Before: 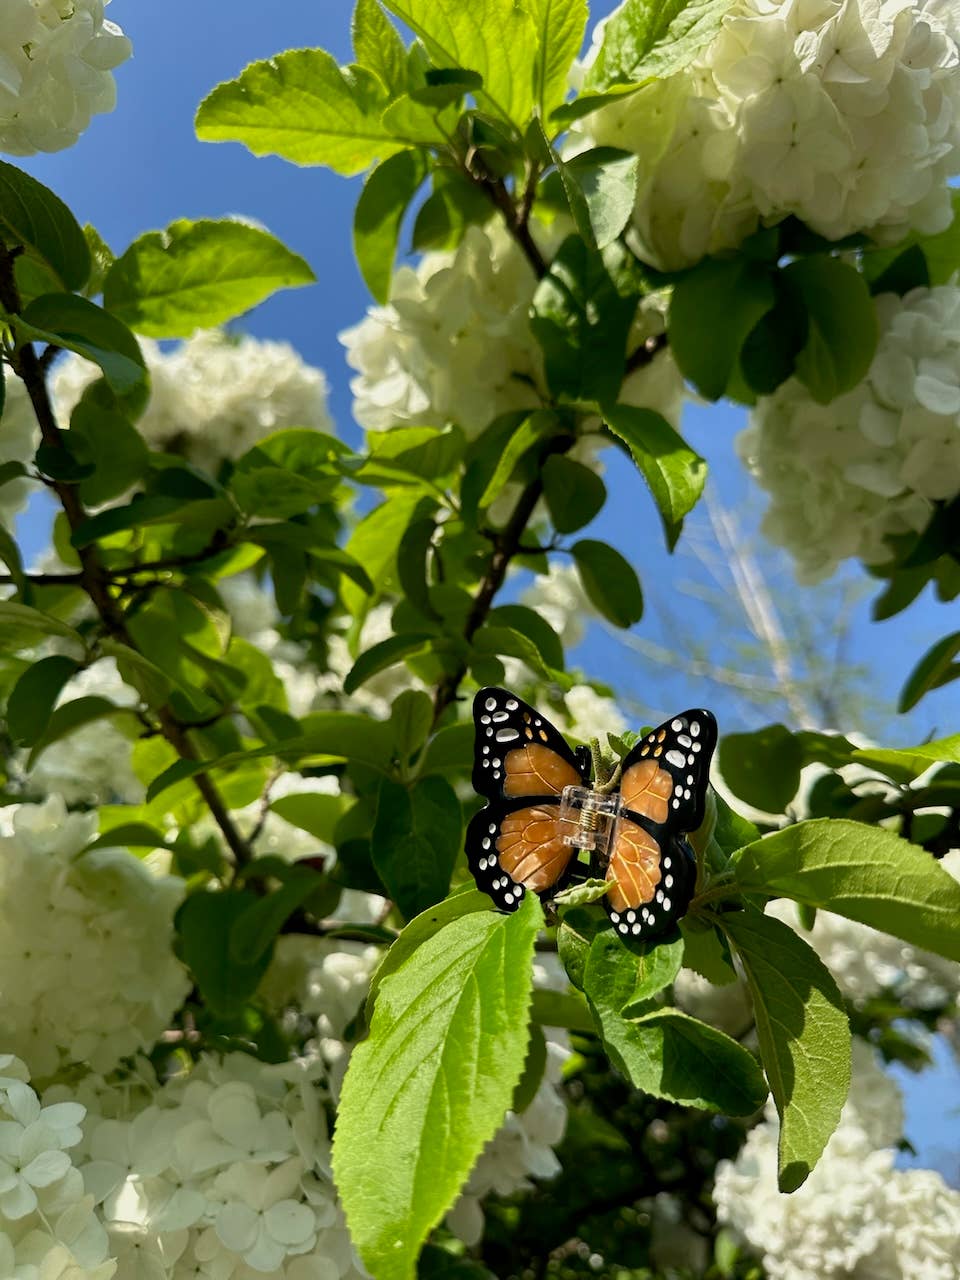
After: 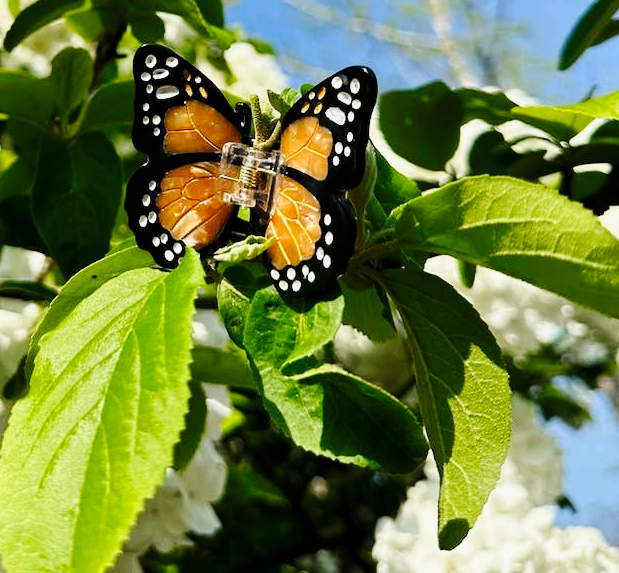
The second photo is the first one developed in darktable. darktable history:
crop and rotate: left 35.509%, top 50.238%, bottom 4.934%
base curve: curves: ch0 [(0, 0) (0.036, 0.025) (0.121, 0.166) (0.206, 0.329) (0.605, 0.79) (1, 1)], preserve colors none
